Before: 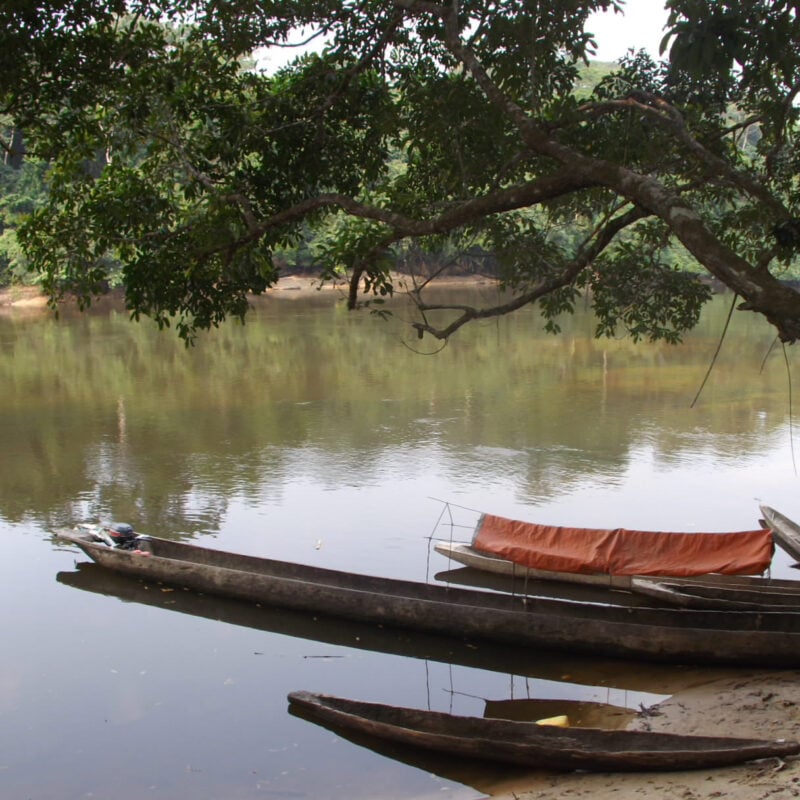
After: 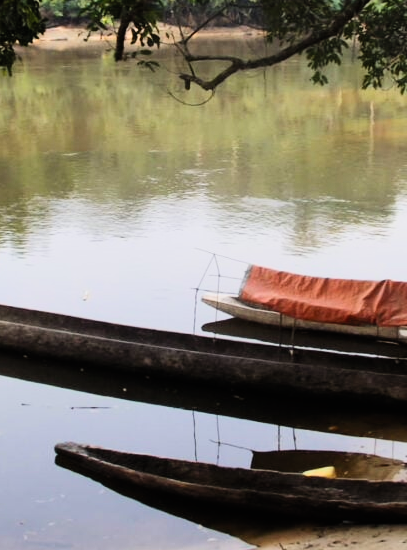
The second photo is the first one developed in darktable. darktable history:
contrast brightness saturation: contrast 0.2, brightness 0.16, saturation 0.22
filmic rgb: black relative exposure -7.65 EV, white relative exposure 4.56 EV, hardness 3.61, contrast 1.25
crop and rotate: left 29.237%, top 31.152%, right 19.807%
shadows and highlights: shadows 32, highlights -32, soften with gaussian
